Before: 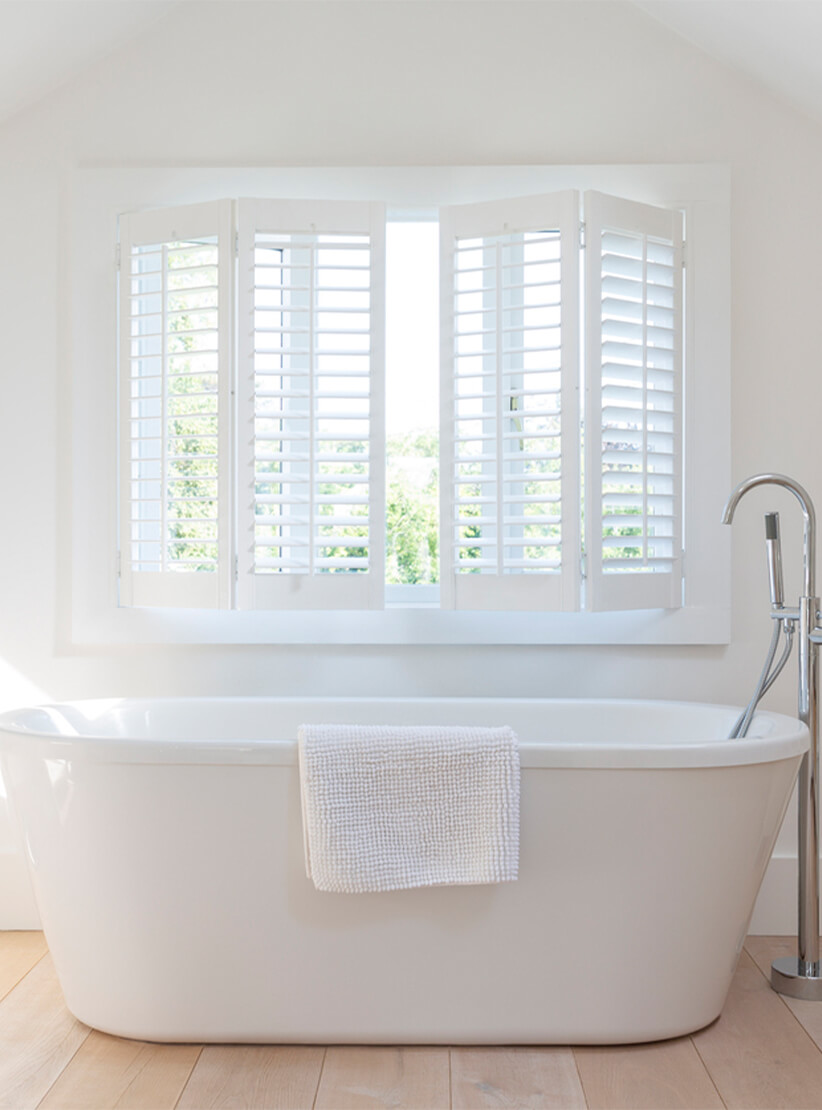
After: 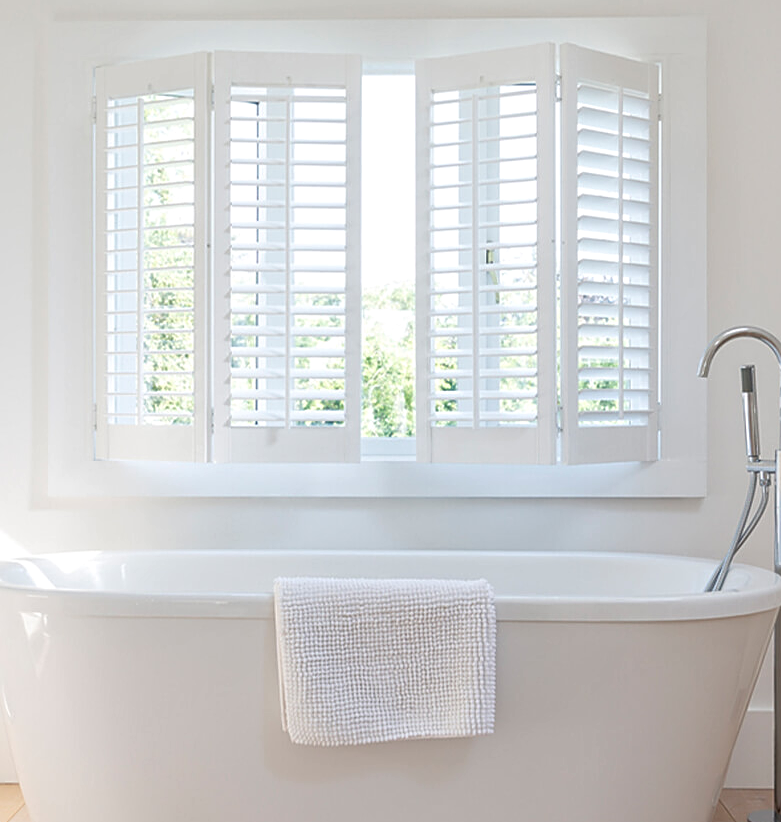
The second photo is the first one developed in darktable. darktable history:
sharpen: on, module defaults
crop and rotate: left 2.991%, top 13.302%, right 1.981%, bottom 12.636%
local contrast: mode bilateral grid, contrast 20, coarseness 50, detail 120%, midtone range 0.2
